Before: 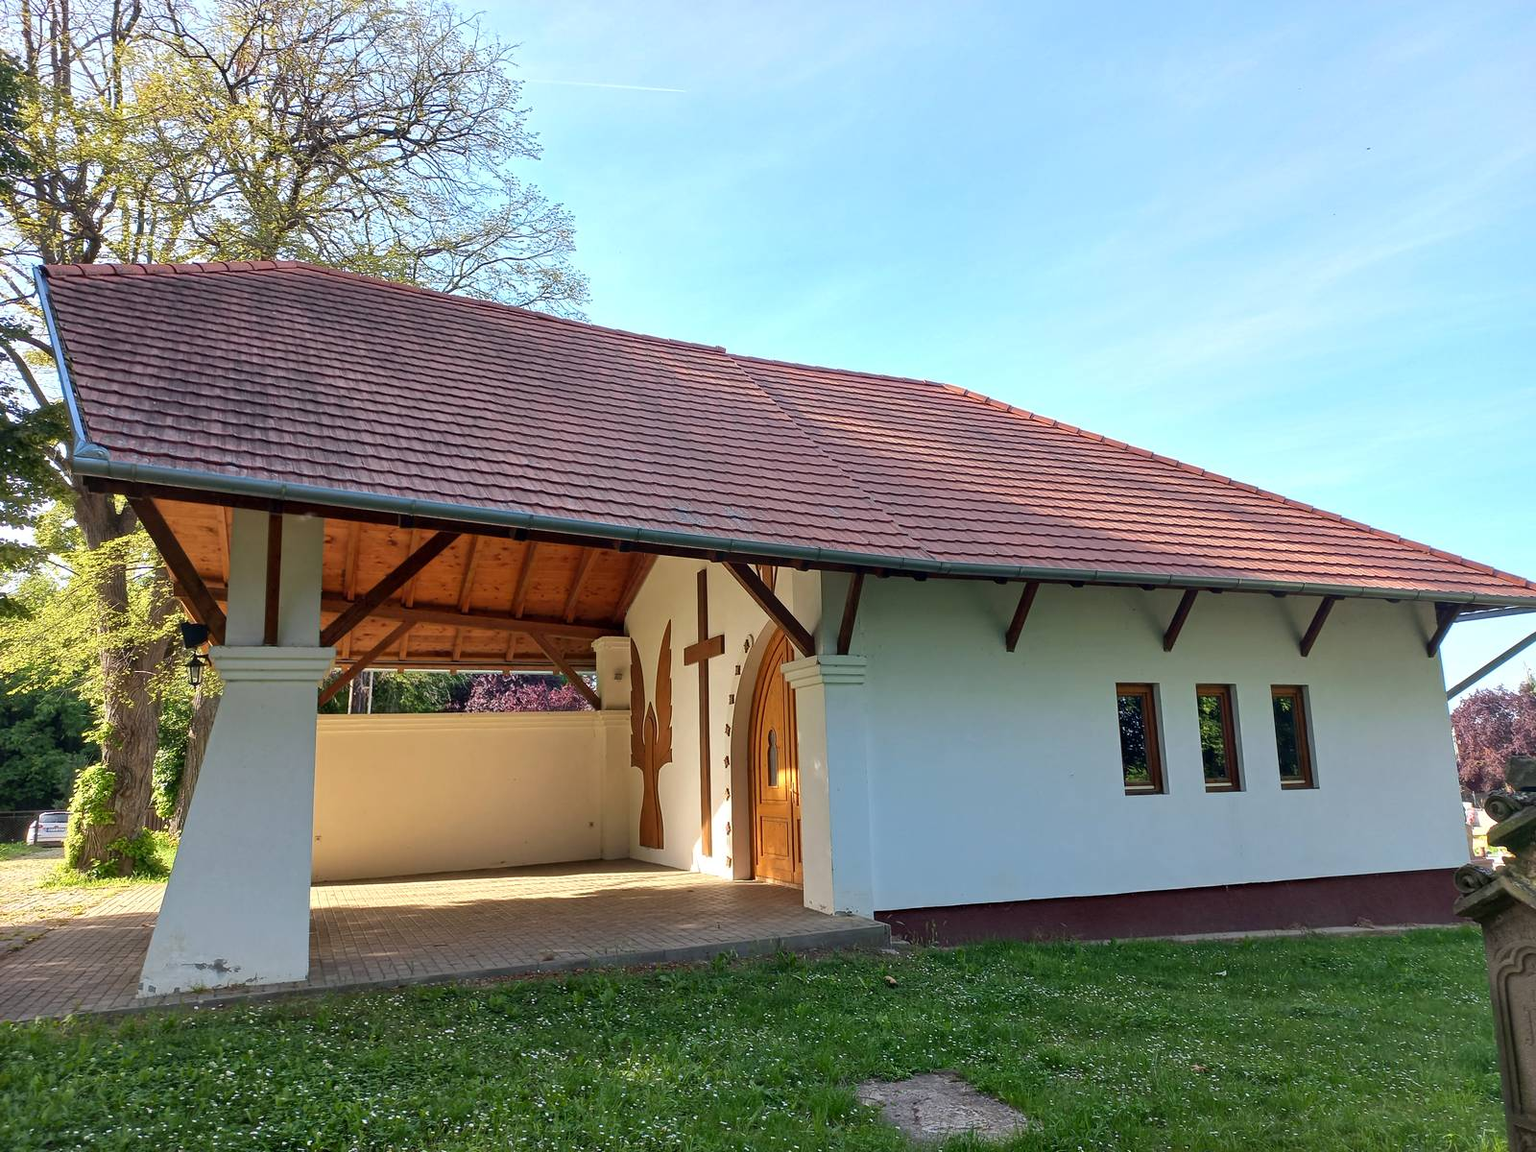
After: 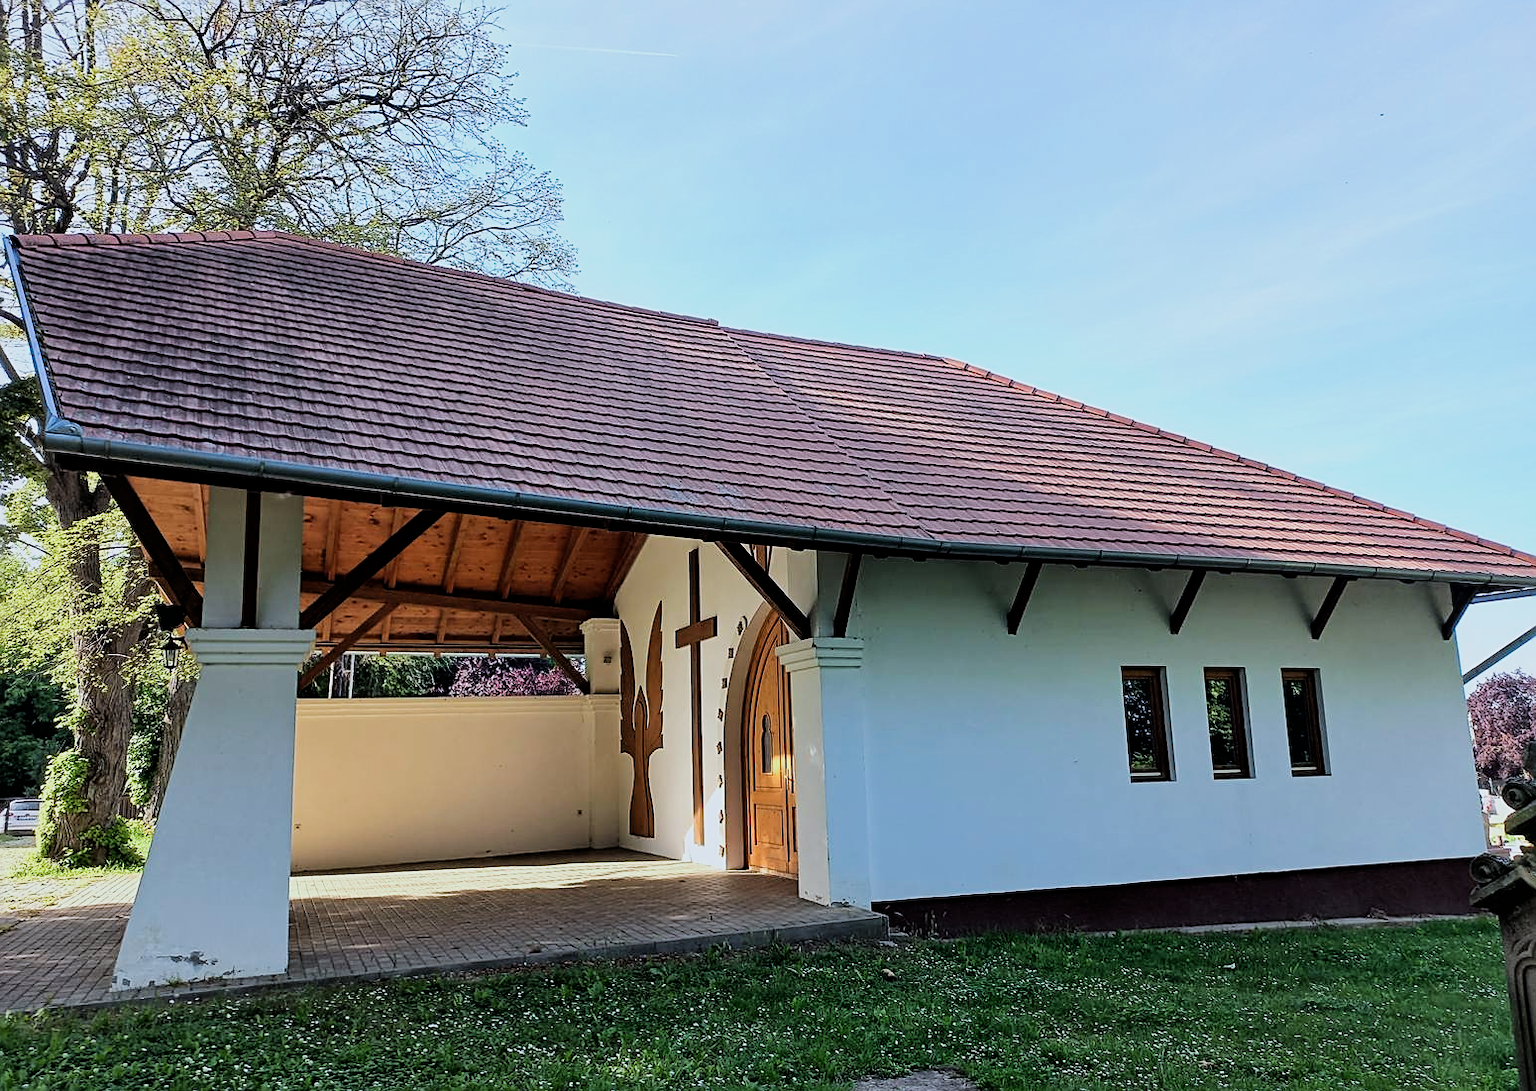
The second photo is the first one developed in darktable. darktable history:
filmic rgb: black relative exposure -5 EV, hardness 2.88, contrast 1.3, highlights saturation mix -30%
sharpen: on, module defaults
crop: left 1.964%, top 3.251%, right 1.122%, bottom 4.933%
color calibration: illuminant custom, x 0.368, y 0.373, temperature 4330.32 K
